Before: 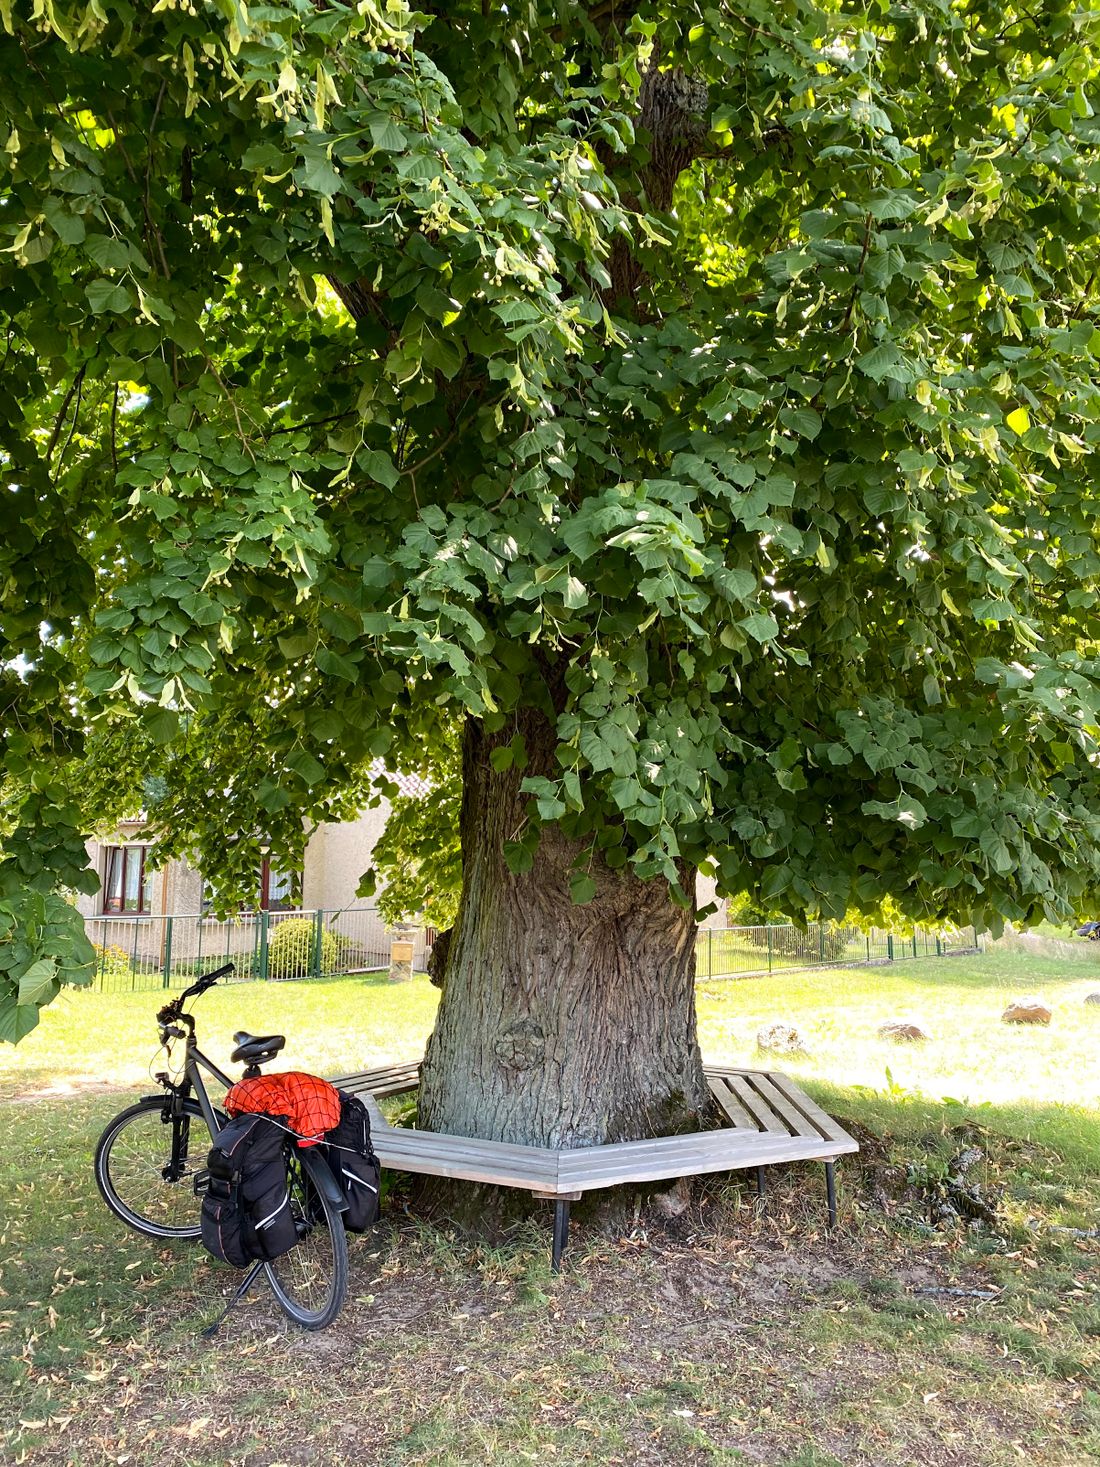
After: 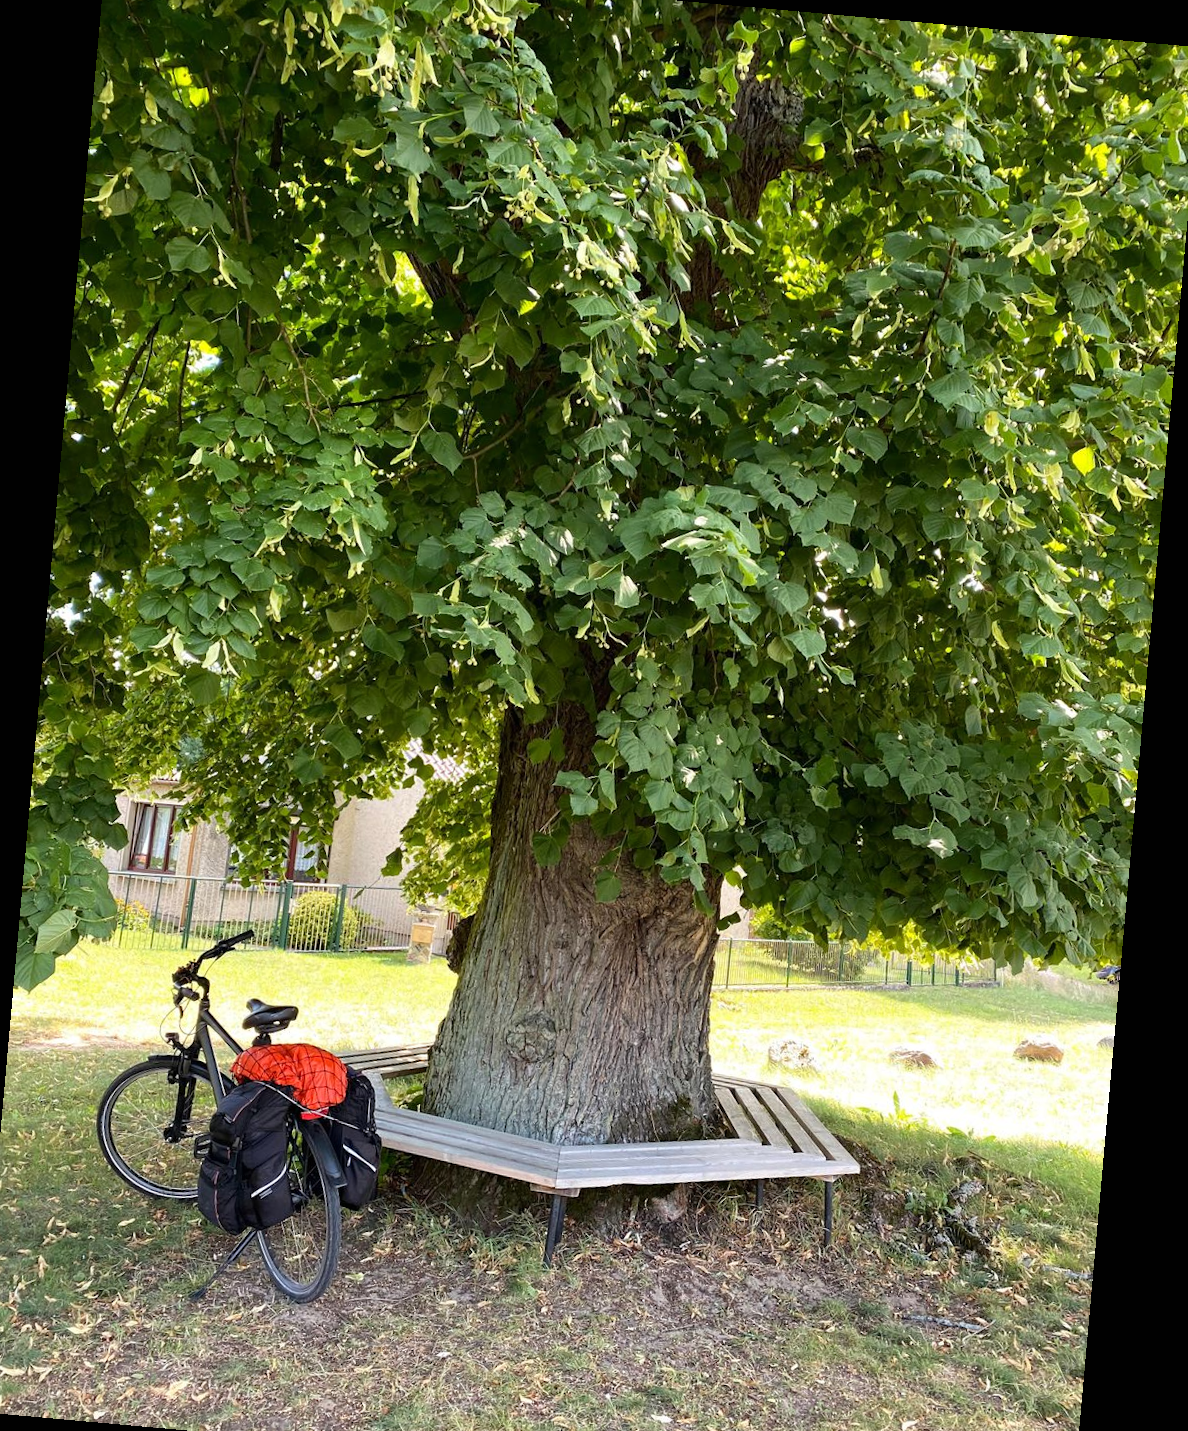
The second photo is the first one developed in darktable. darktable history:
exposure: black level correction 0, compensate exposure bias true, compensate highlight preservation false
rotate and perspective: rotation 5.12°, automatic cropping off
crop: left 1.964%, top 3.251%, right 1.122%, bottom 4.933%
